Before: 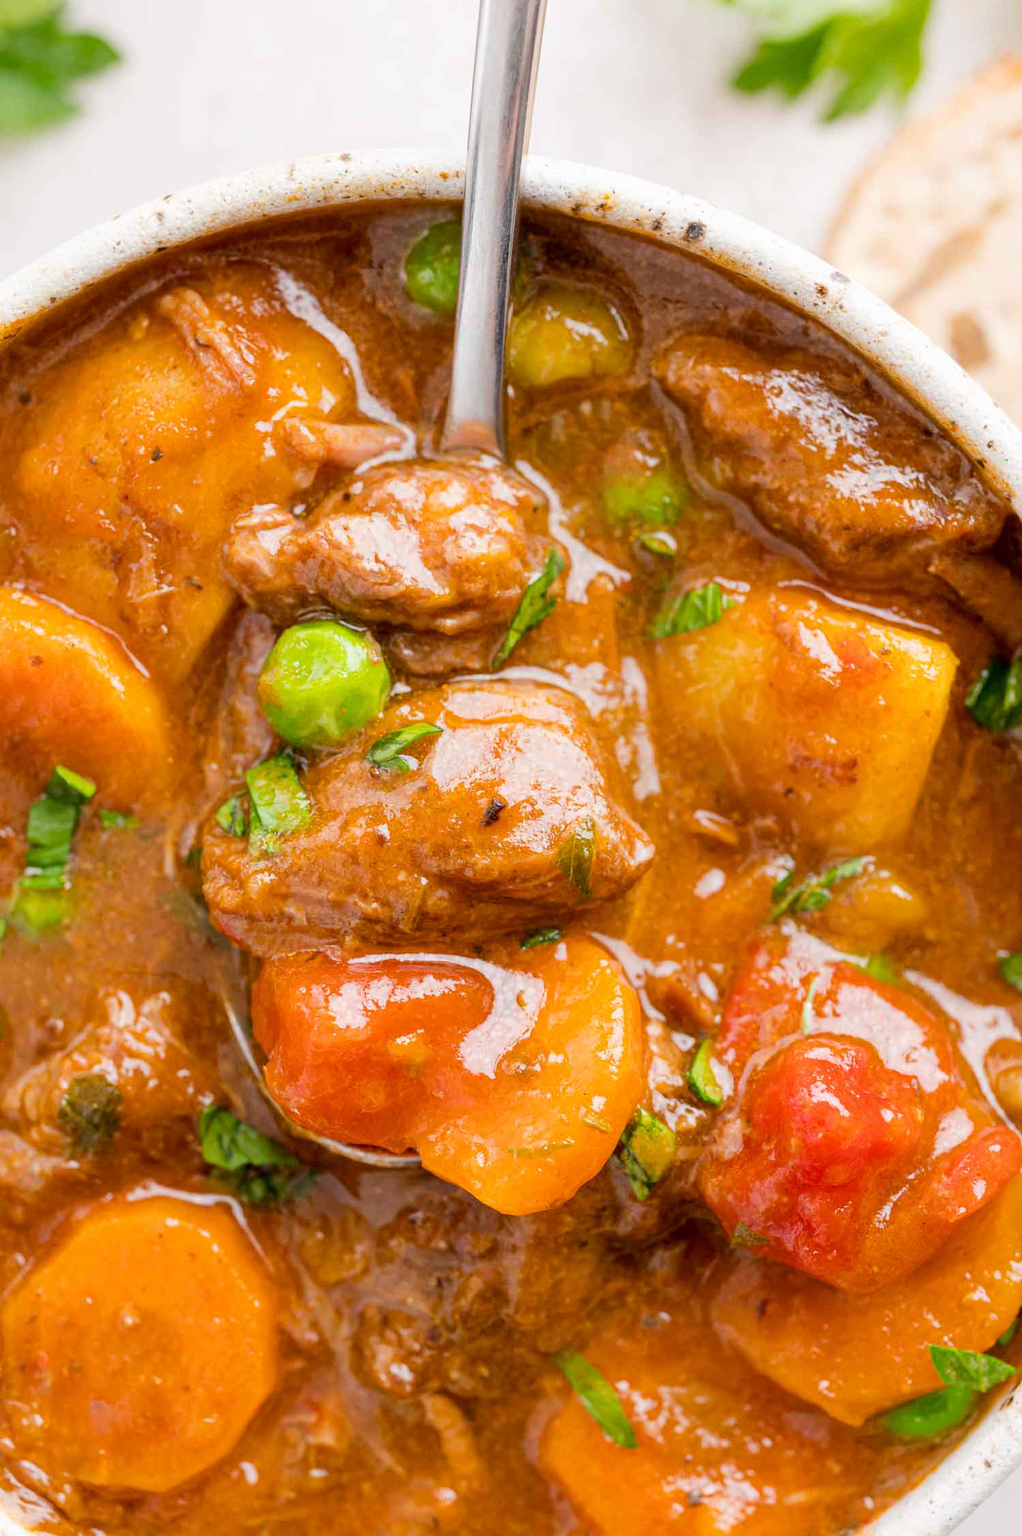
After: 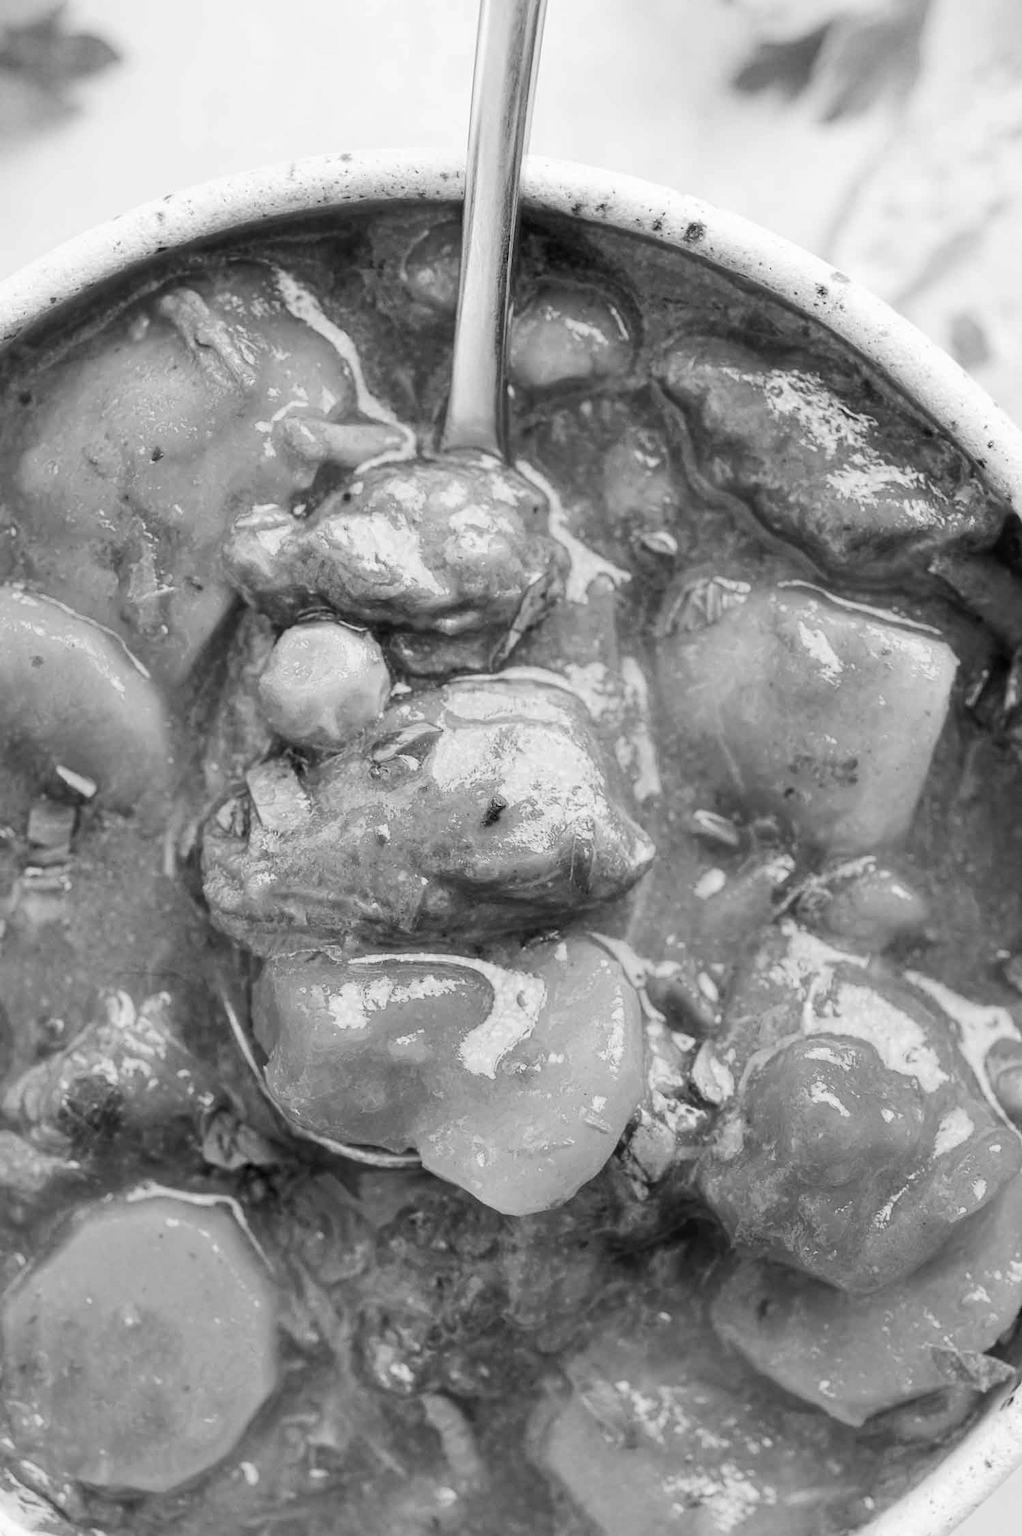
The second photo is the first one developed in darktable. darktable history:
tone curve: curves: ch0 [(0, 0) (0.339, 0.306) (0.687, 0.706) (1, 1)], color space Lab, linked channels, preserve colors none
monochrome: on, module defaults
